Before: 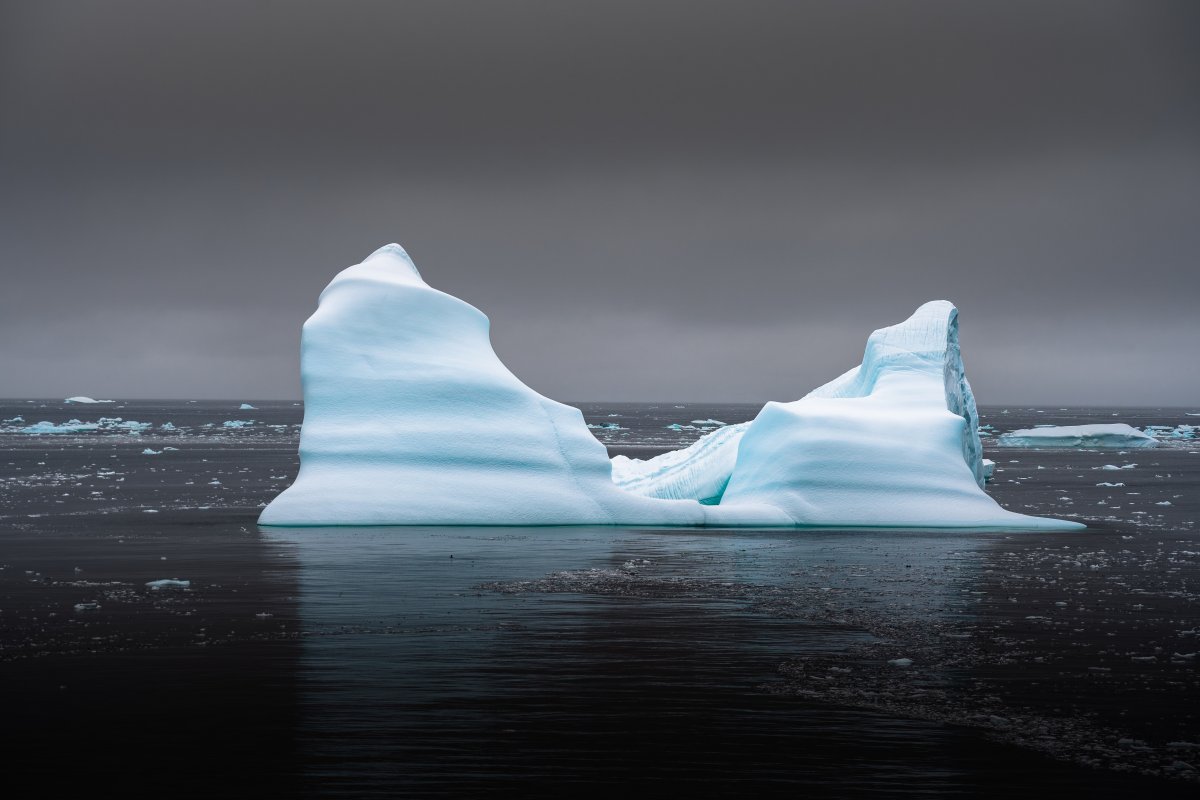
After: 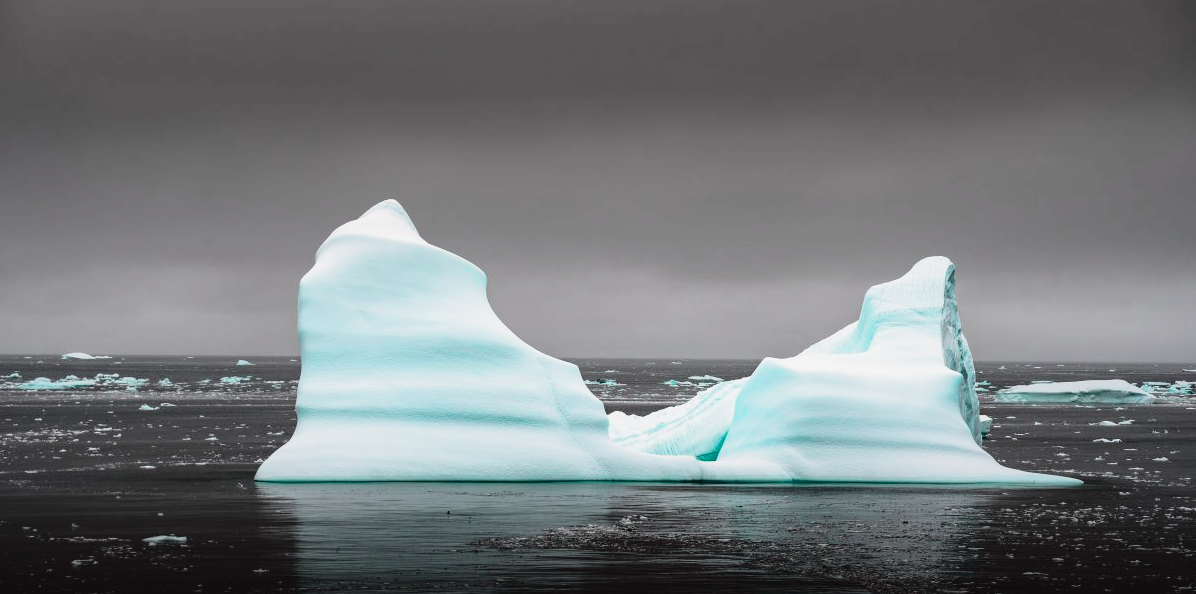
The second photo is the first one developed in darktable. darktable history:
crop: left 0.288%, top 5.538%, bottom 19.747%
tone curve: curves: ch0 [(0, 0.014) (0.17, 0.099) (0.392, 0.438) (0.725, 0.828) (0.872, 0.918) (1, 0.981)]; ch1 [(0, 0) (0.402, 0.36) (0.489, 0.491) (0.5, 0.503) (0.515, 0.52) (0.545, 0.572) (0.615, 0.662) (0.701, 0.725) (1, 1)]; ch2 [(0, 0) (0.42, 0.458) (0.485, 0.499) (0.503, 0.503) (0.531, 0.542) (0.561, 0.594) (0.644, 0.694) (0.717, 0.753) (1, 0.991)], color space Lab, independent channels, preserve colors none
